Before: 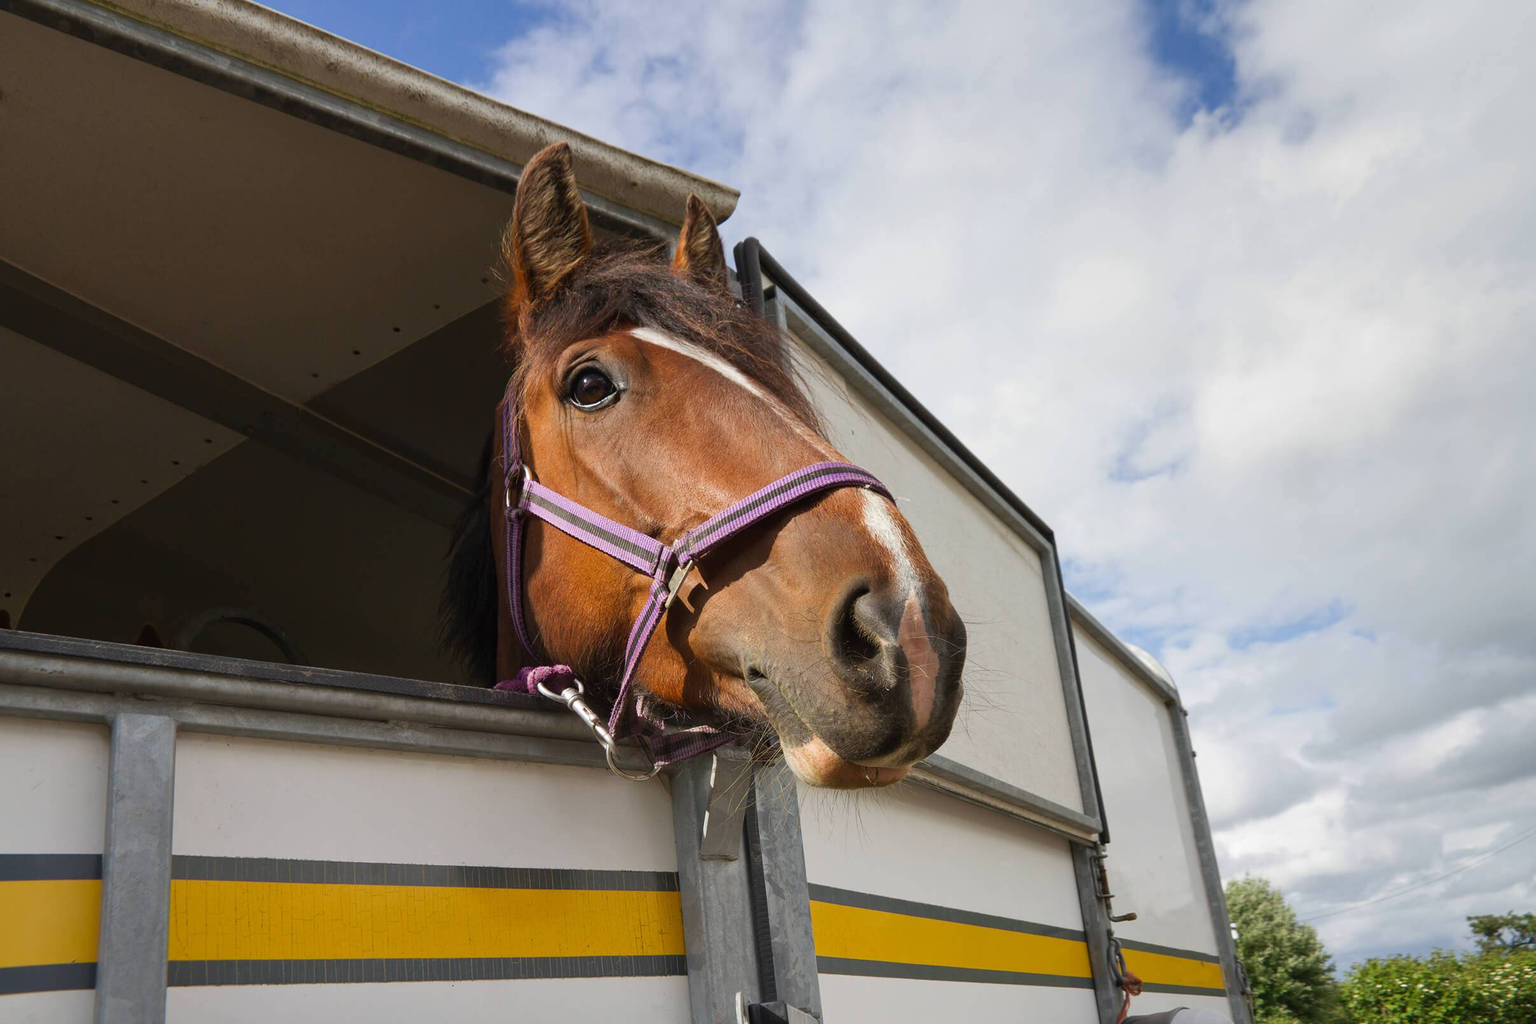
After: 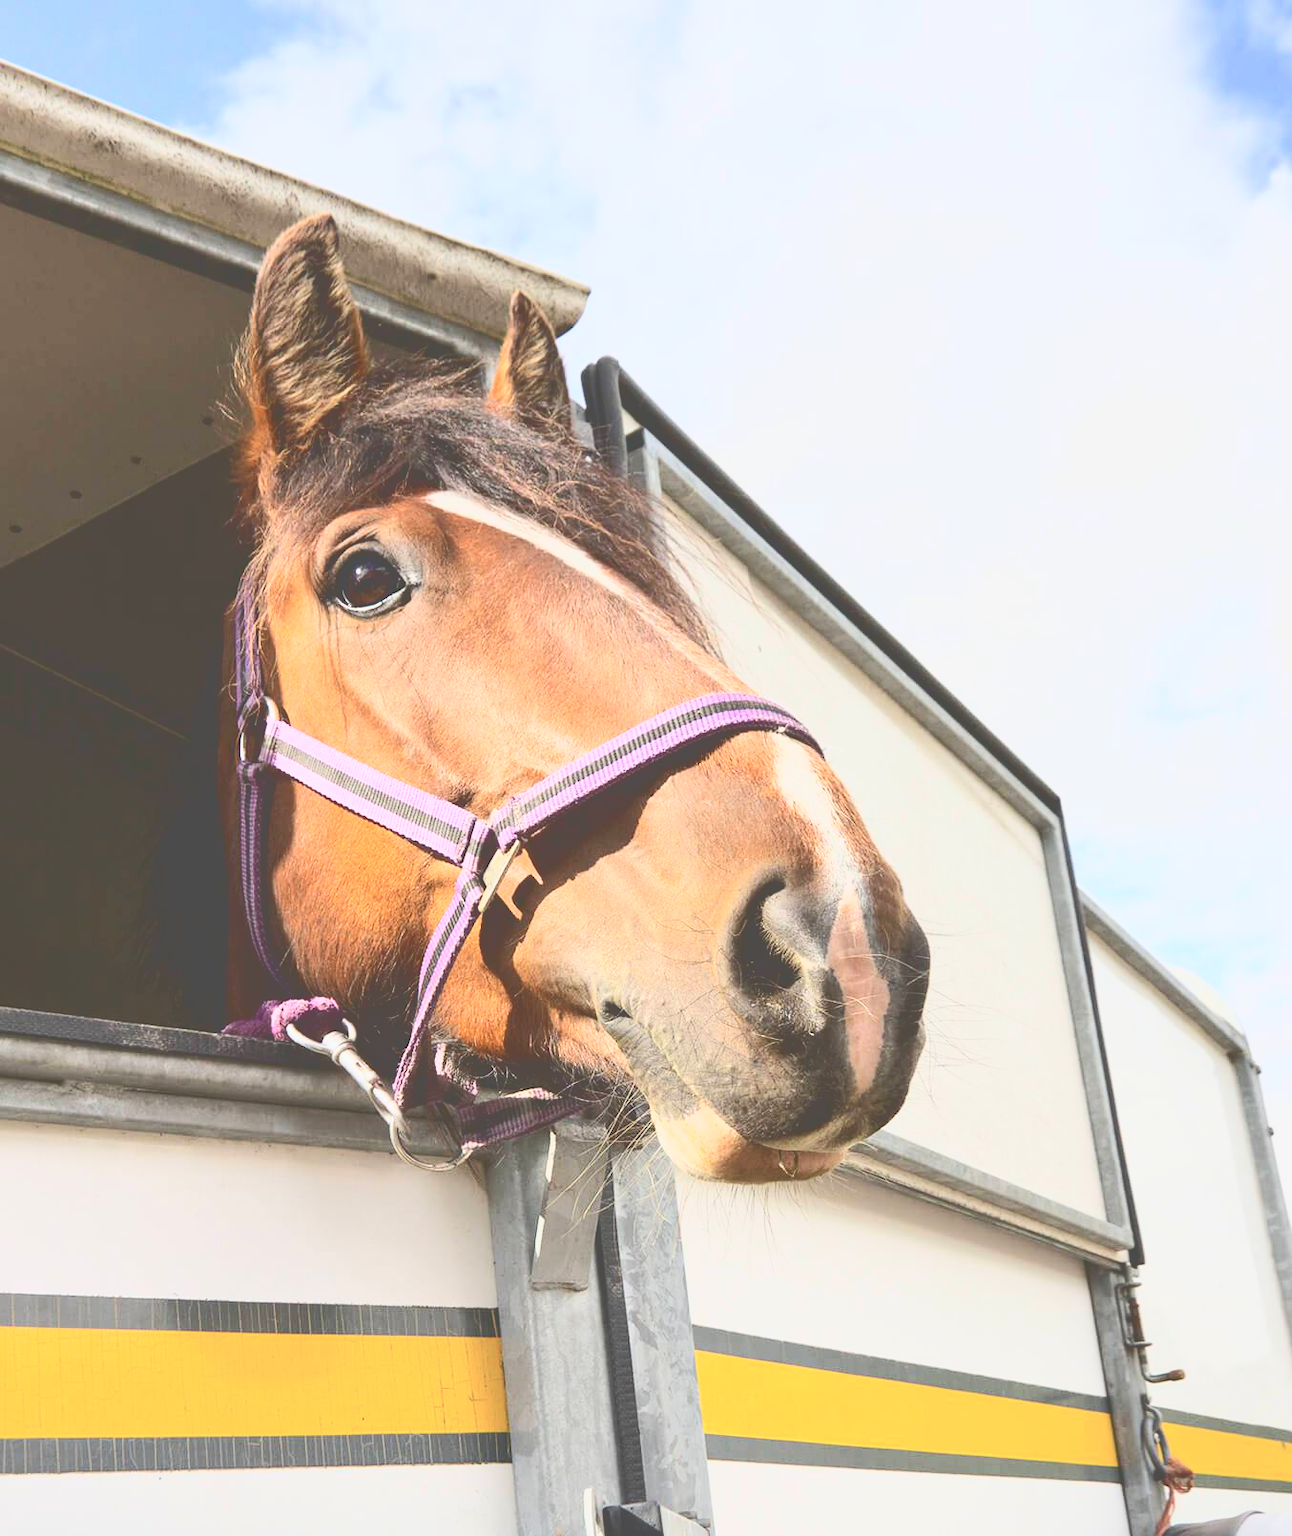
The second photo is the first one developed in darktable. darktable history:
crop and rotate: left 22.549%, right 21.298%
contrast brightness saturation: contrast -0.099, brightness 0.054, saturation 0.079
tone curve: curves: ch0 [(0, 0) (0.003, 0.279) (0.011, 0.287) (0.025, 0.295) (0.044, 0.304) (0.069, 0.316) (0.1, 0.319) (0.136, 0.316) (0.177, 0.32) (0.224, 0.359) (0.277, 0.421) (0.335, 0.511) (0.399, 0.639) (0.468, 0.734) (0.543, 0.827) (0.623, 0.89) (0.709, 0.944) (0.801, 0.965) (0.898, 0.968) (1, 1)], color space Lab, independent channels, preserve colors none
